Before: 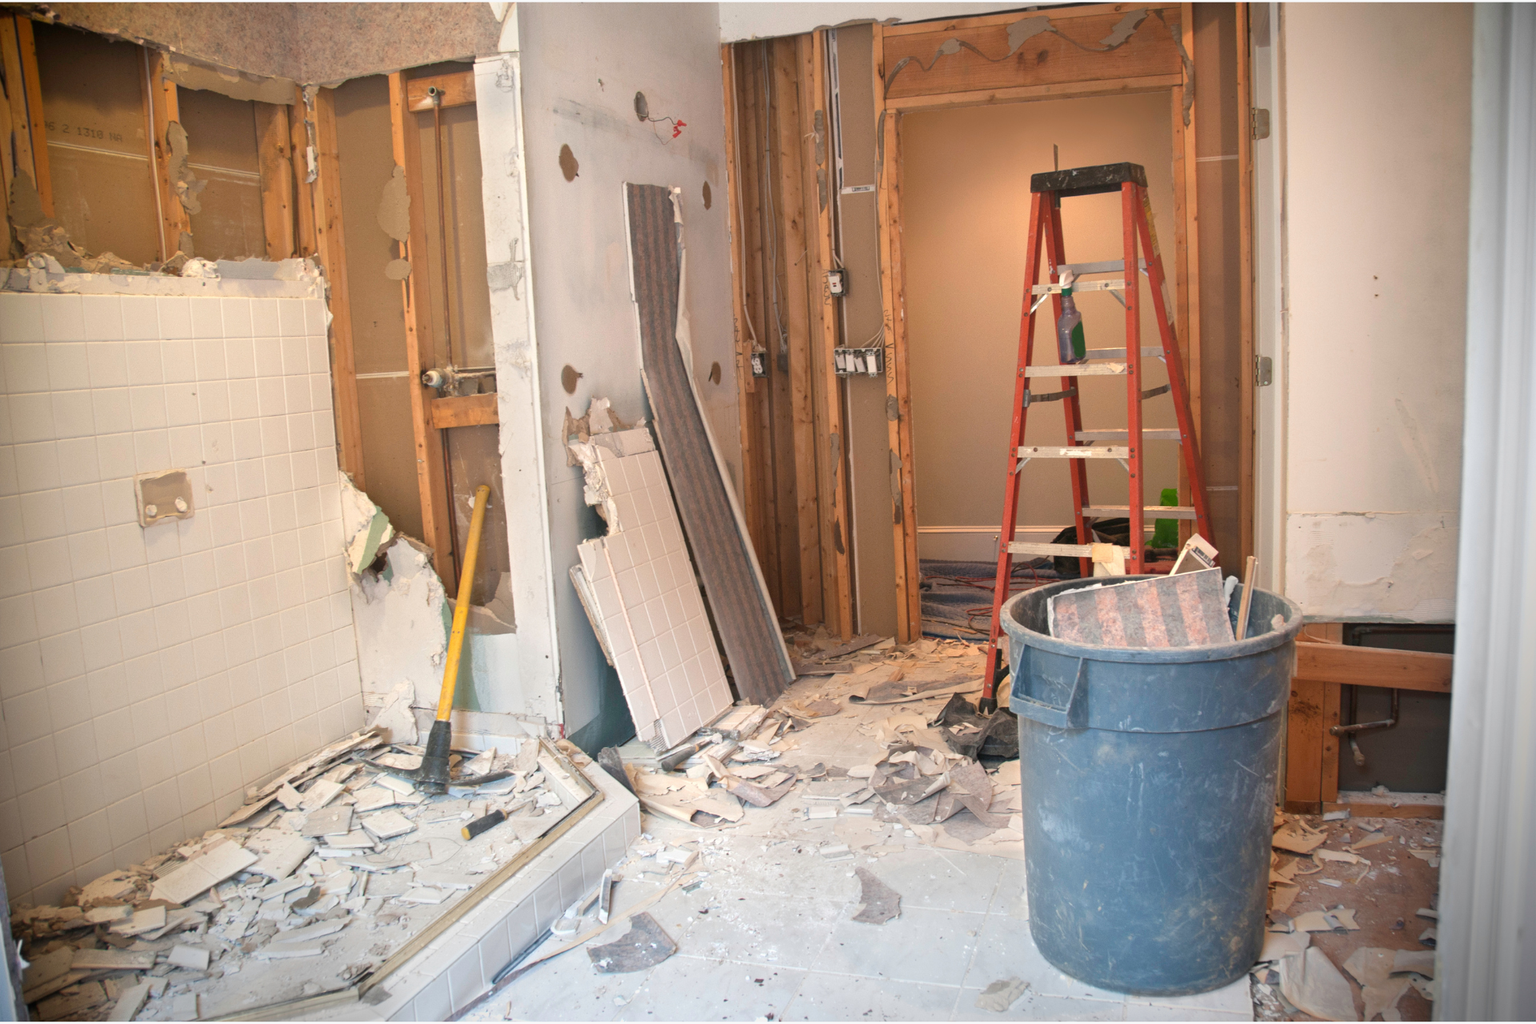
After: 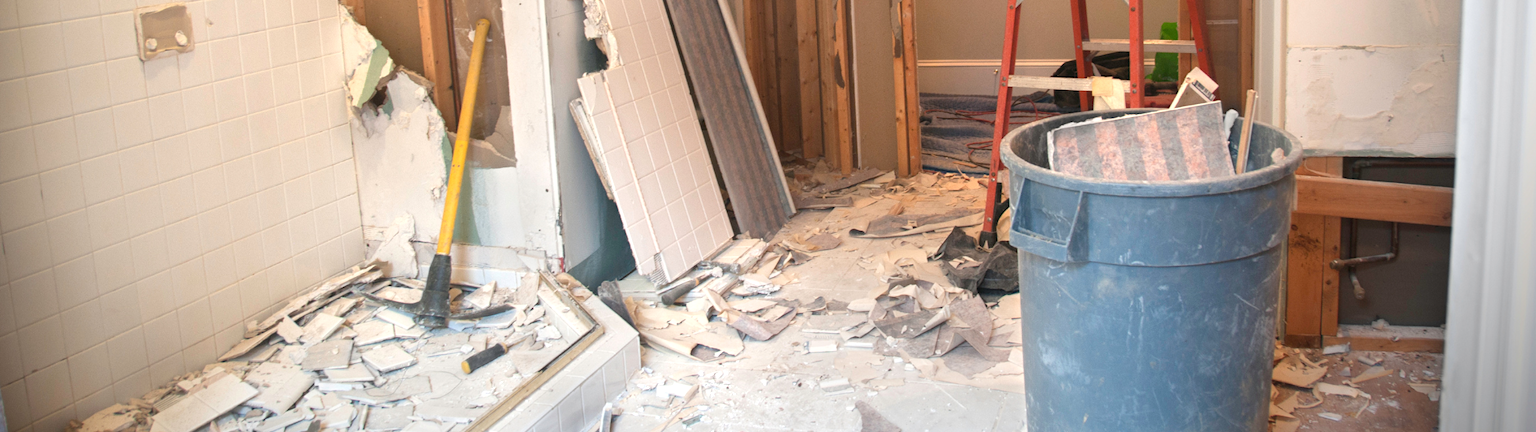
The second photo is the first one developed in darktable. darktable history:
crop: top 45.551%, bottom 12.262%
exposure: black level correction 0, exposure 0.2 EV, compensate exposure bias true, compensate highlight preservation false
